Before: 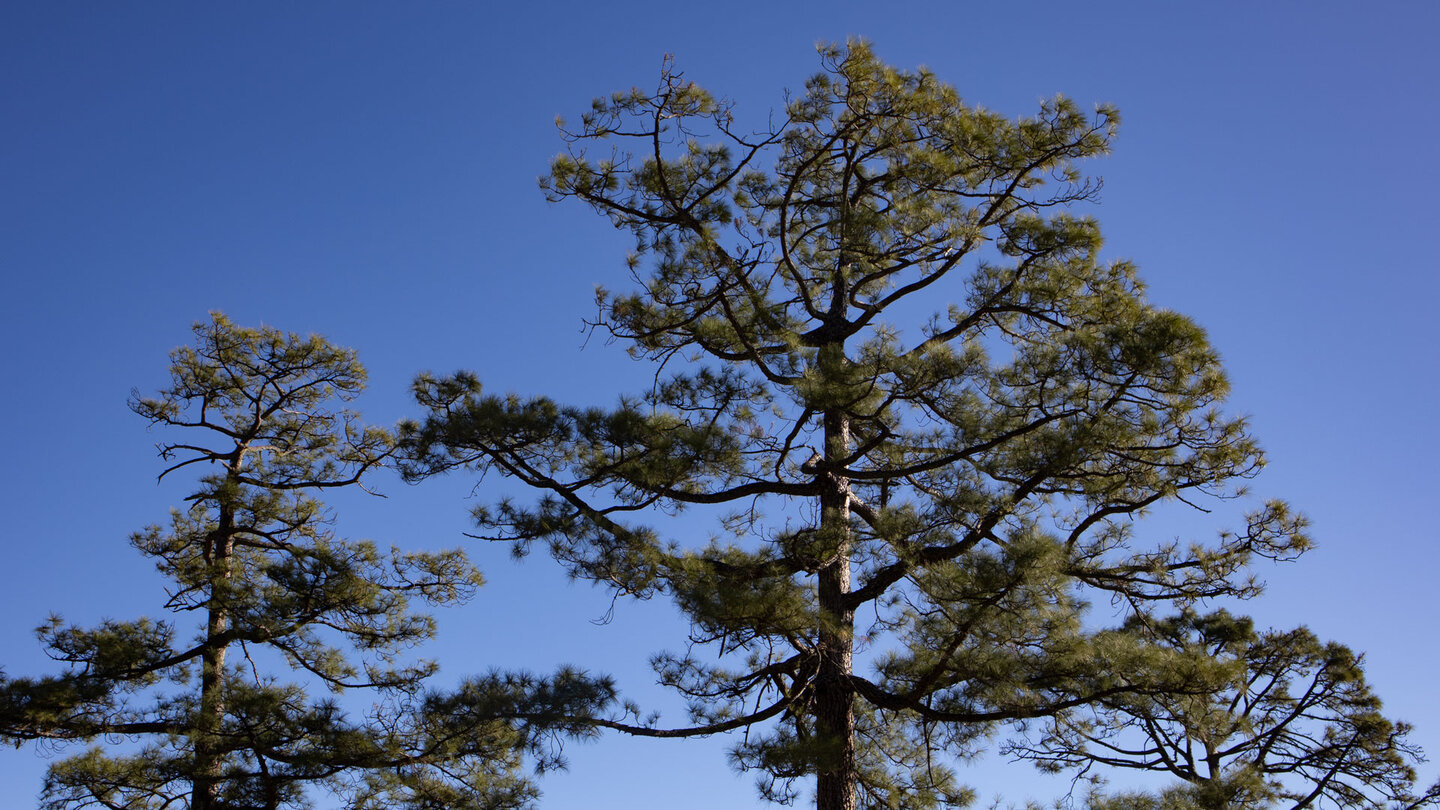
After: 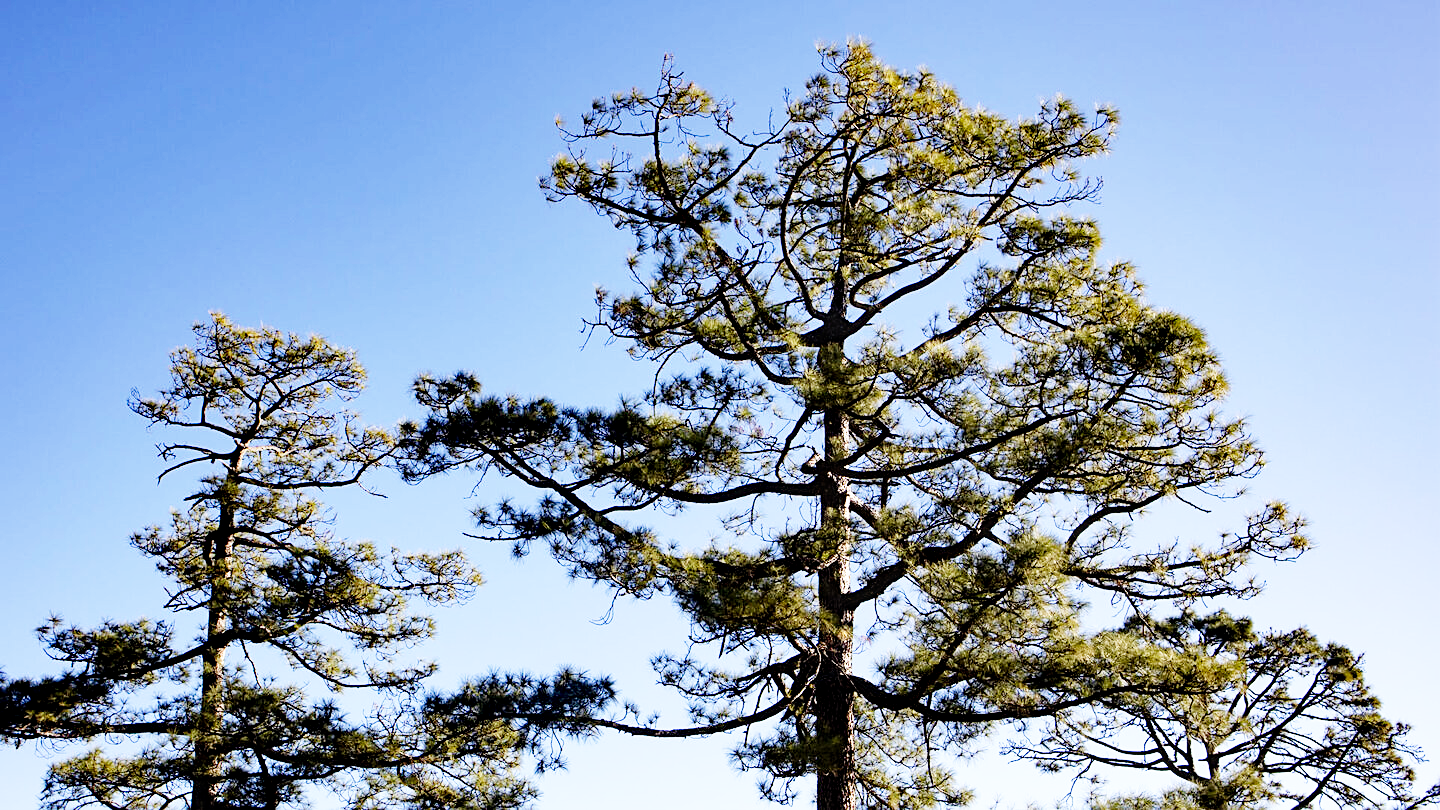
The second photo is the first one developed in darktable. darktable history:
sharpen: on, module defaults
base curve: curves: ch0 [(0, 0) (0.007, 0.004) (0.027, 0.03) (0.046, 0.07) (0.207, 0.54) (0.442, 0.872) (0.673, 0.972) (1, 1)], fusion 1, preserve colors none
contrast brightness saturation: saturation -0.059
